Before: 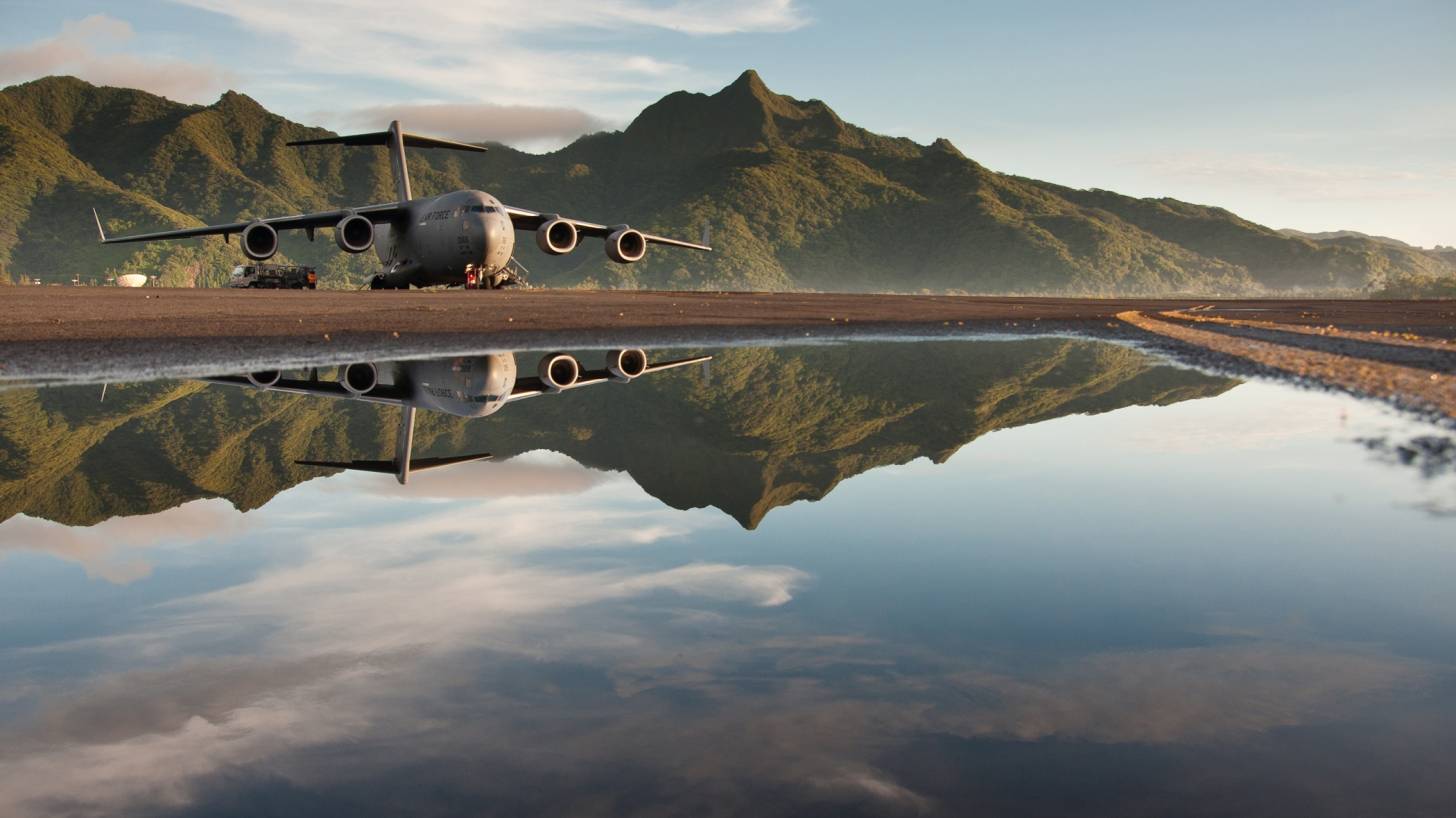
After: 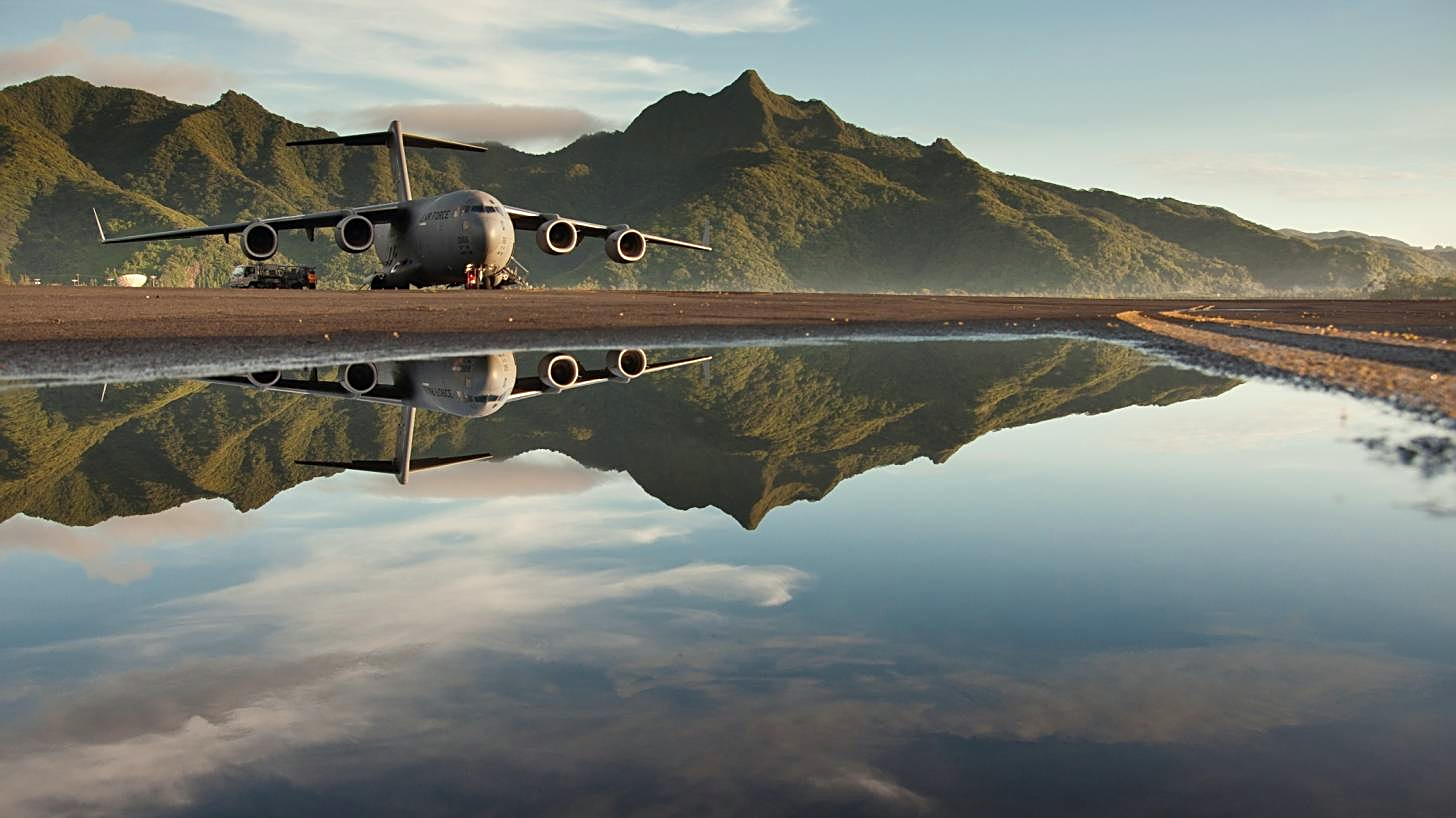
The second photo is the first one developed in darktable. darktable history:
sharpen: on, module defaults
color correction: highlights a* -2.68, highlights b* 2.57
